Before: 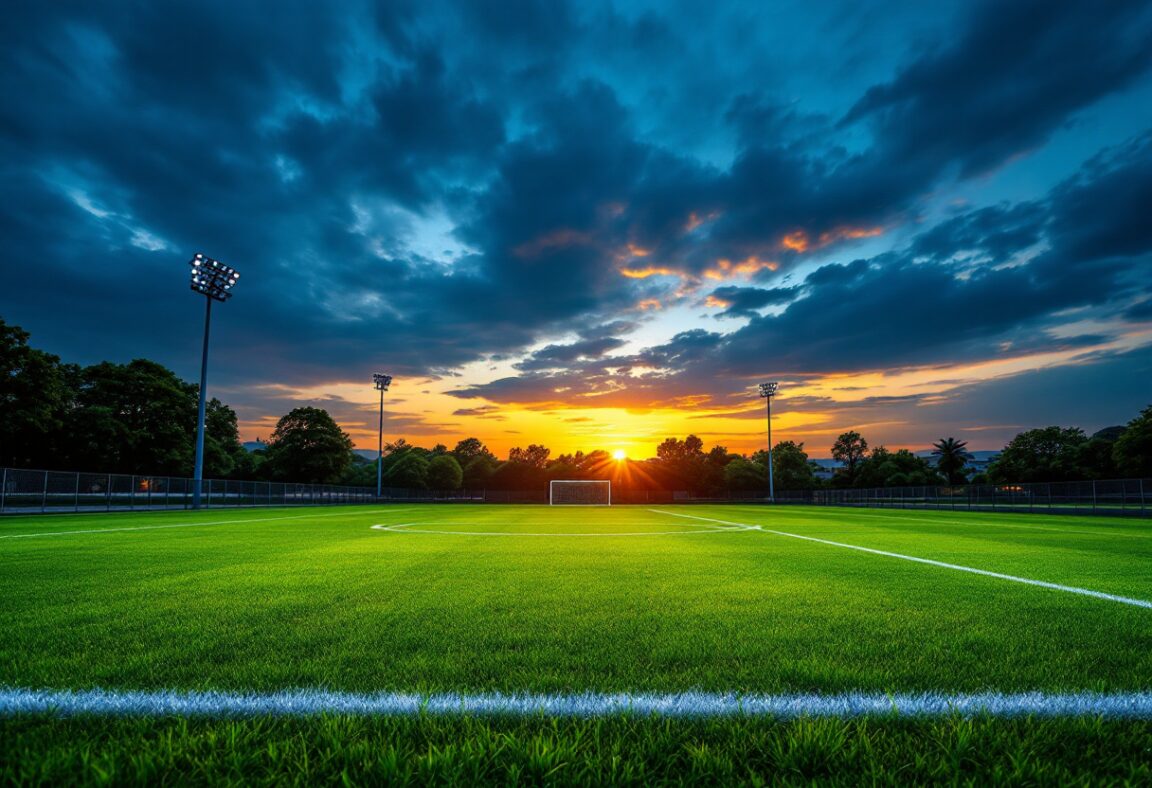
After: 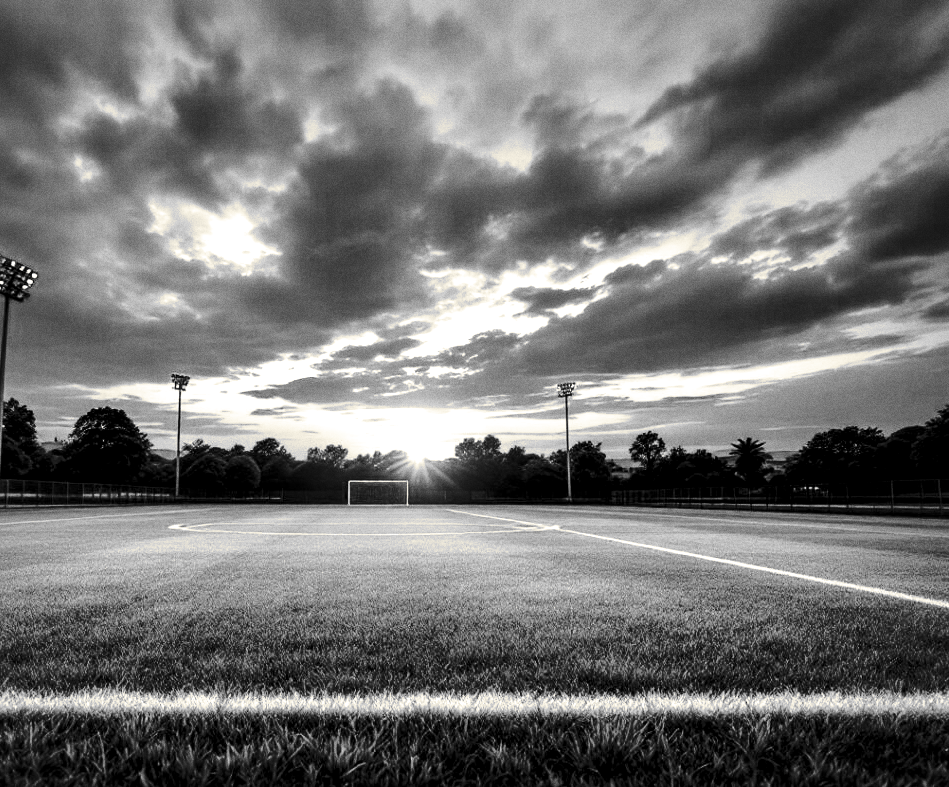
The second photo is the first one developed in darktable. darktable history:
color calibration: output gray [0.22, 0.42, 0.37, 0], gray › normalize channels true, illuminant same as pipeline (D50), adaptation XYZ, x 0.346, y 0.359, gamut compression 0
crop: left 17.582%, bottom 0.031%
exposure: exposure 0.014 EV, compensate highlight preservation false
grain: coarseness 0.09 ISO
split-toning: shadows › hue 43.2°, shadows › saturation 0, highlights › hue 50.4°, highlights › saturation 1
color balance rgb: hue shift 180°, global vibrance 50%, contrast 0.32%
base curve: curves: ch0 [(0, 0) (0.032, 0.037) (0.105, 0.228) (0.435, 0.76) (0.856, 0.983) (1, 1)]
local contrast: mode bilateral grid, contrast 70, coarseness 75, detail 180%, midtone range 0.2
